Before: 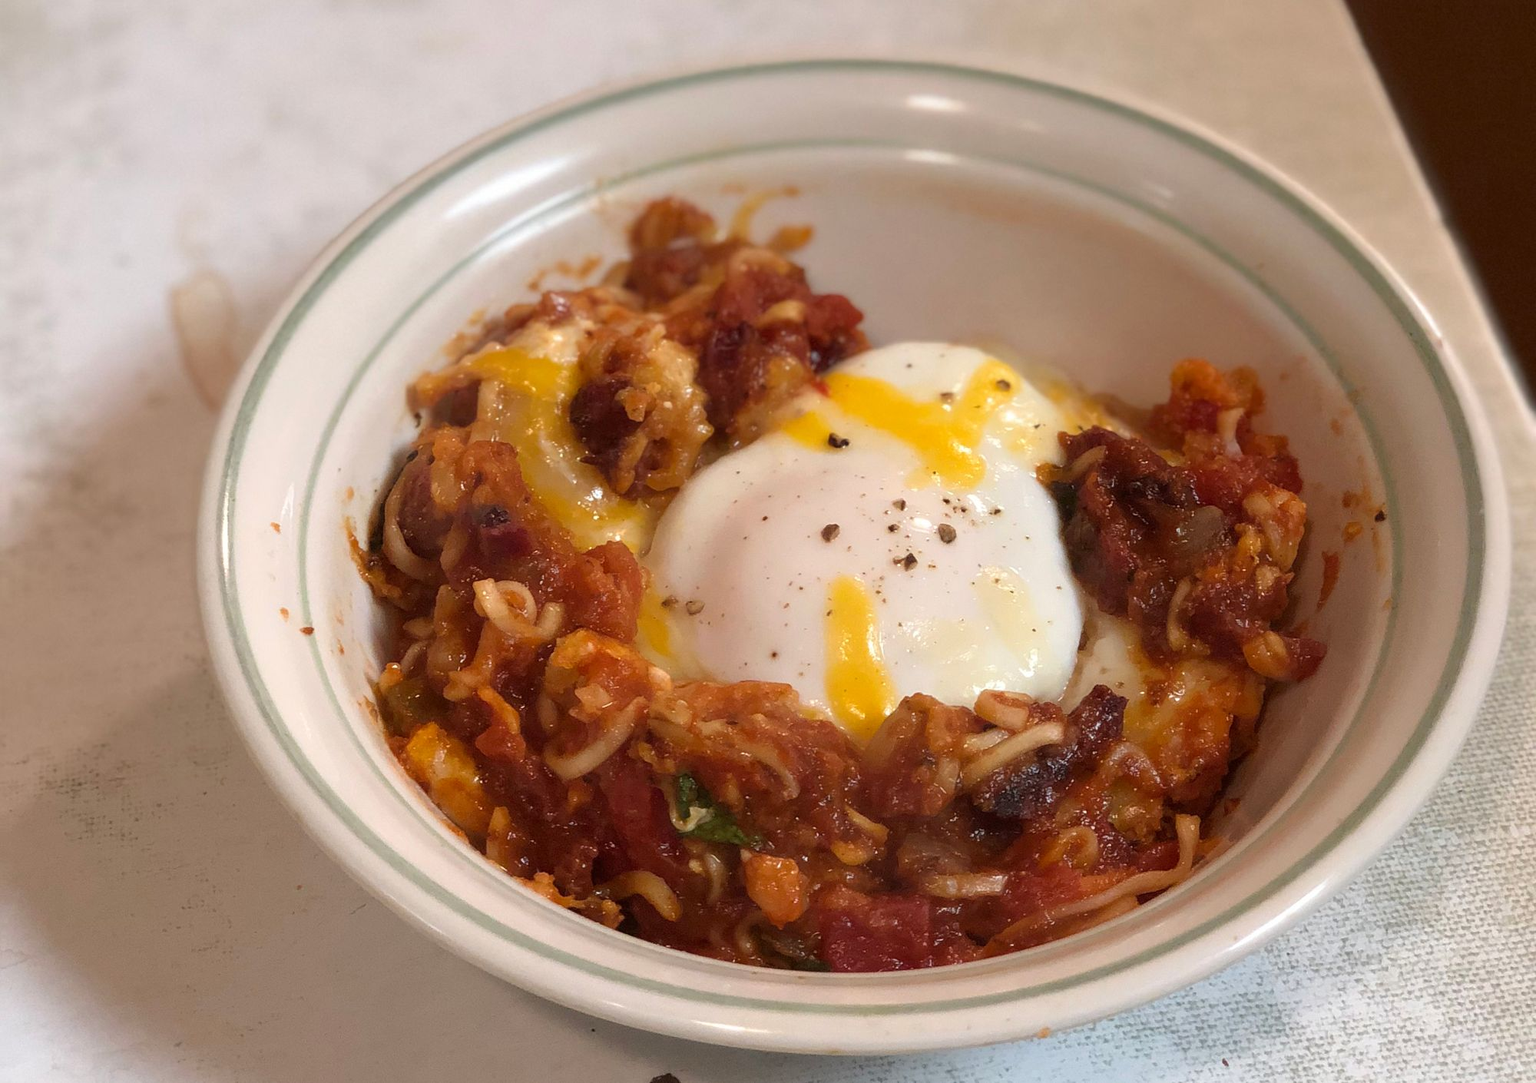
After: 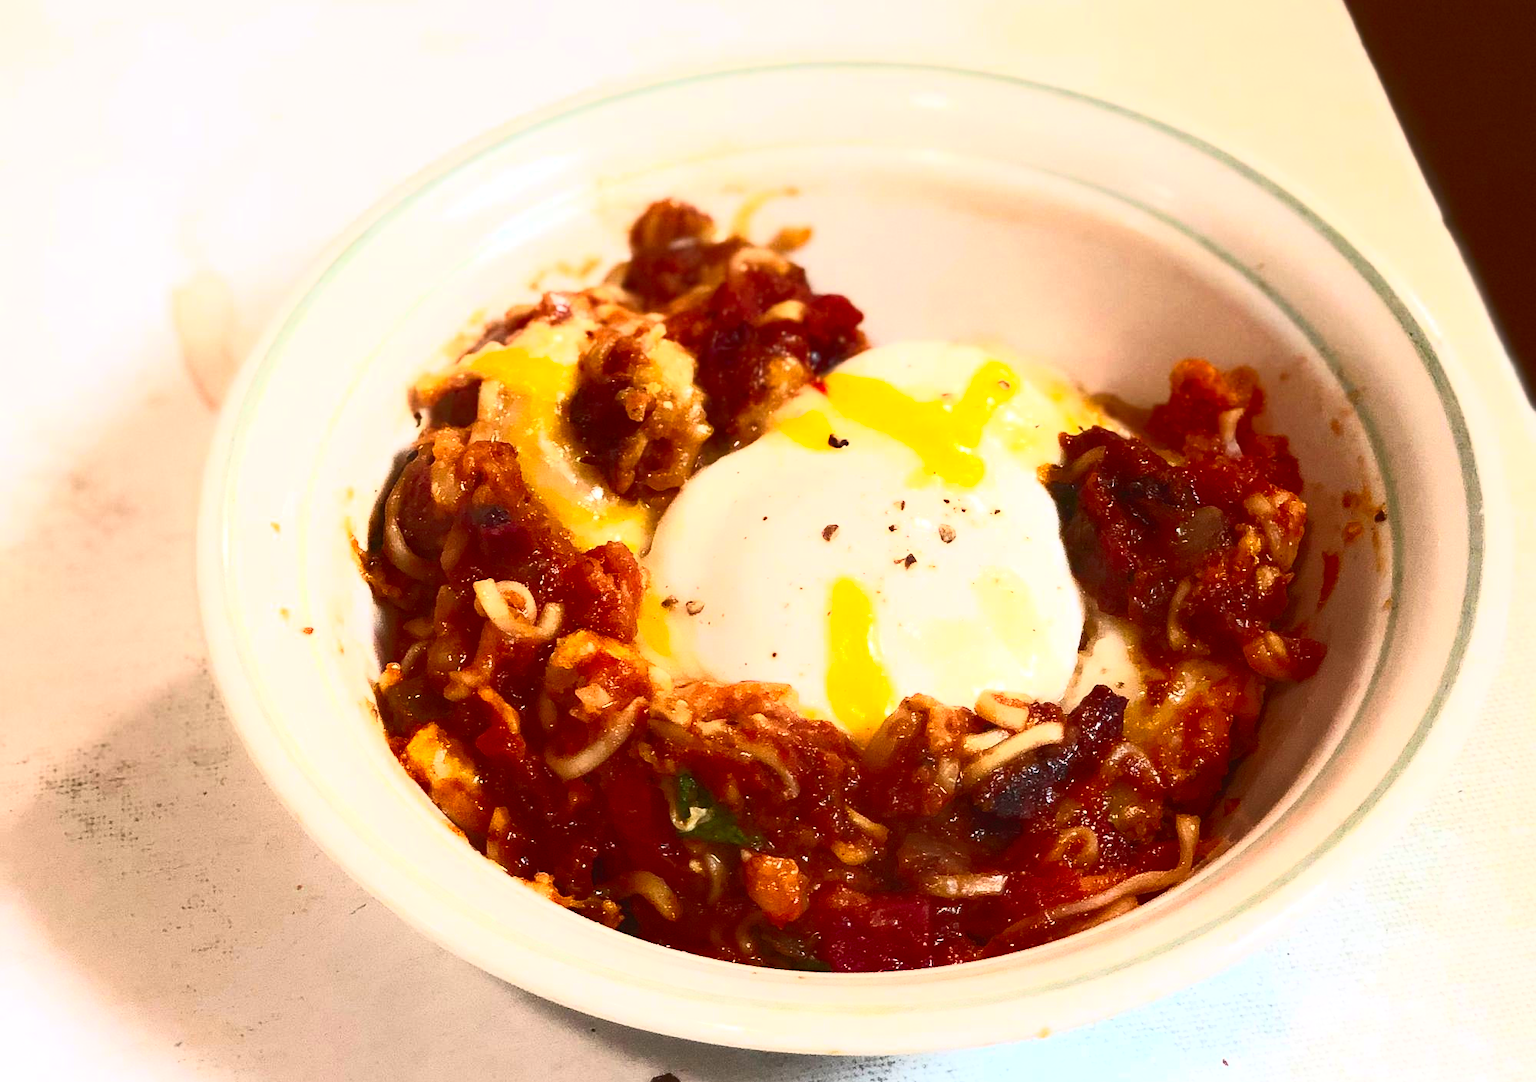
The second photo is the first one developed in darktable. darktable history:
contrast brightness saturation: contrast 0.82, brightness 0.582, saturation 0.588
tone equalizer: -8 EV -0.001 EV, -7 EV 0.002 EV, -6 EV -0.002 EV, -5 EV -0.009 EV, -4 EV -0.066 EV, -3 EV -0.224 EV, -2 EV -0.247 EV, -1 EV 0.122 EV, +0 EV 0.332 EV
